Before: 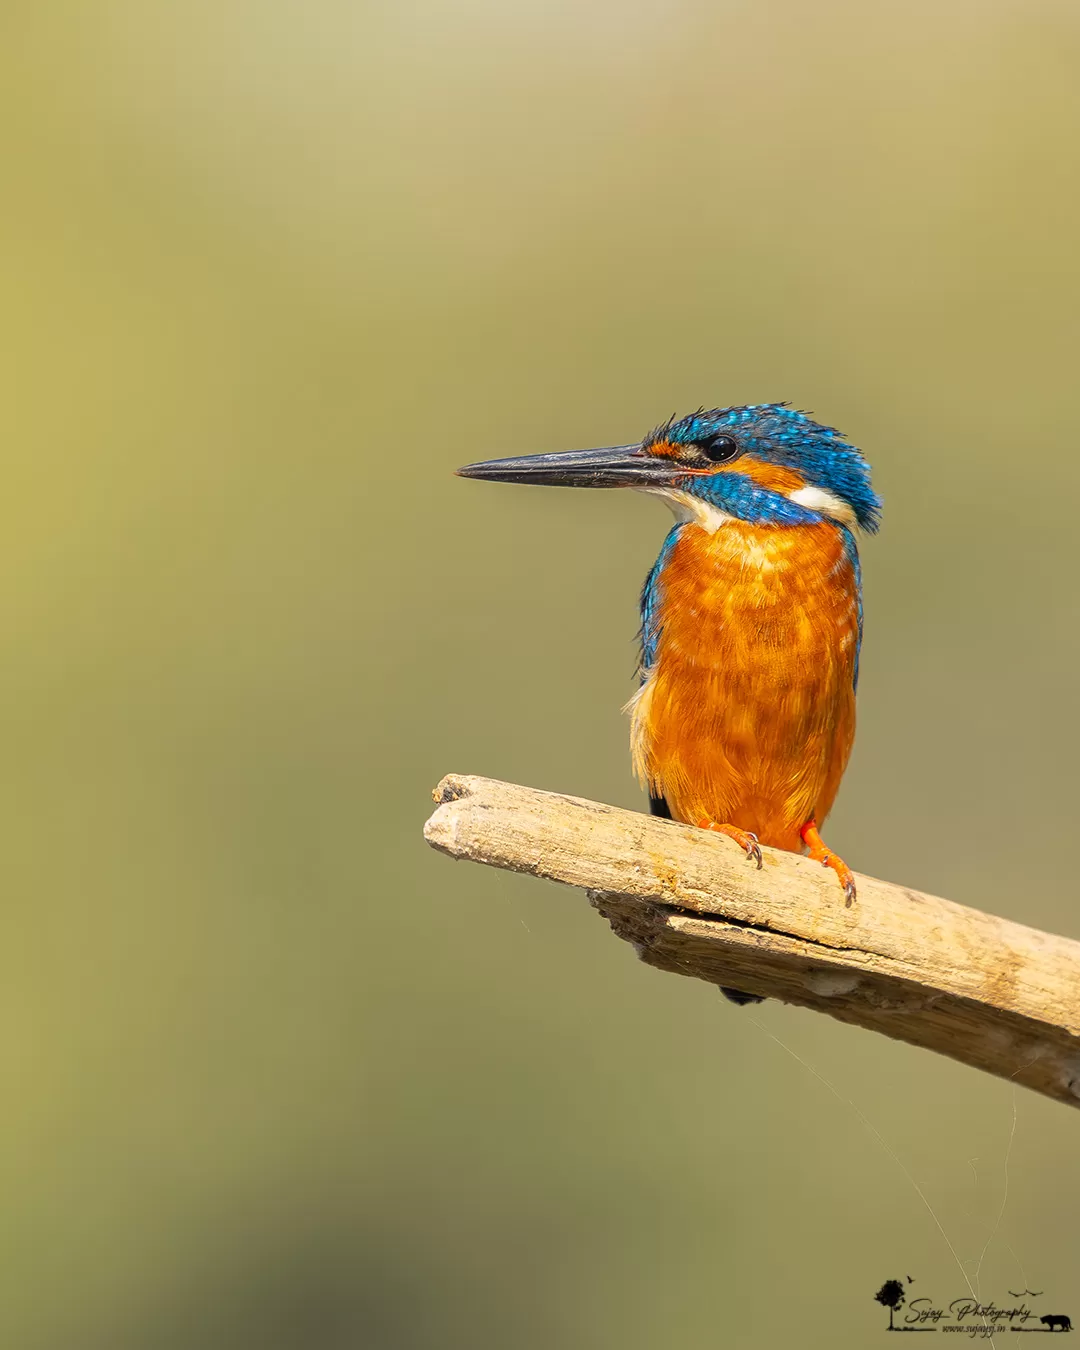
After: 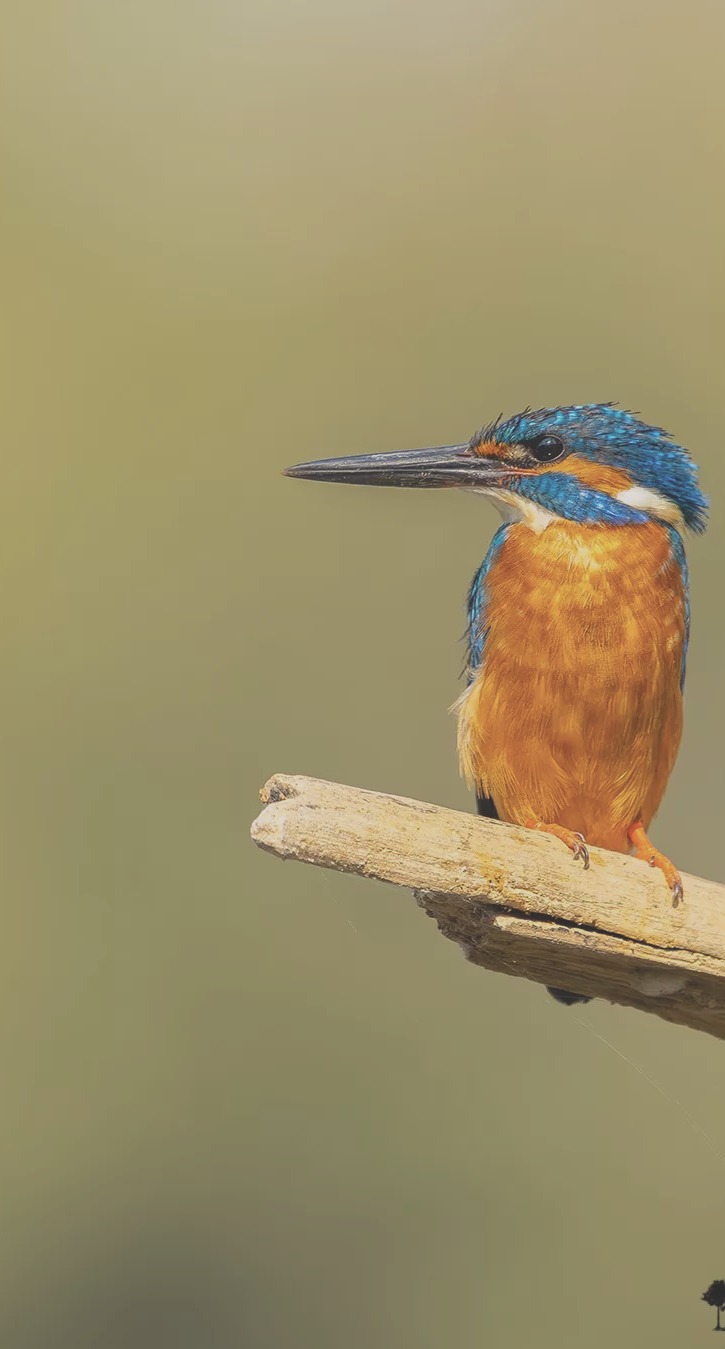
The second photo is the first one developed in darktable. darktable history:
contrast brightness saturation: contrast -0.263, saturation -0.423
crop and rotate: left 16.143%, right 16.64%
exposure: black level correction -0.007, exposure 0.069 EV, compensate highlight preservation false
color balance rgb: linear chroma grading › global chroma 15.509%, perceptual saturation grading › global saturation 0.08%, global vibrance 20%
